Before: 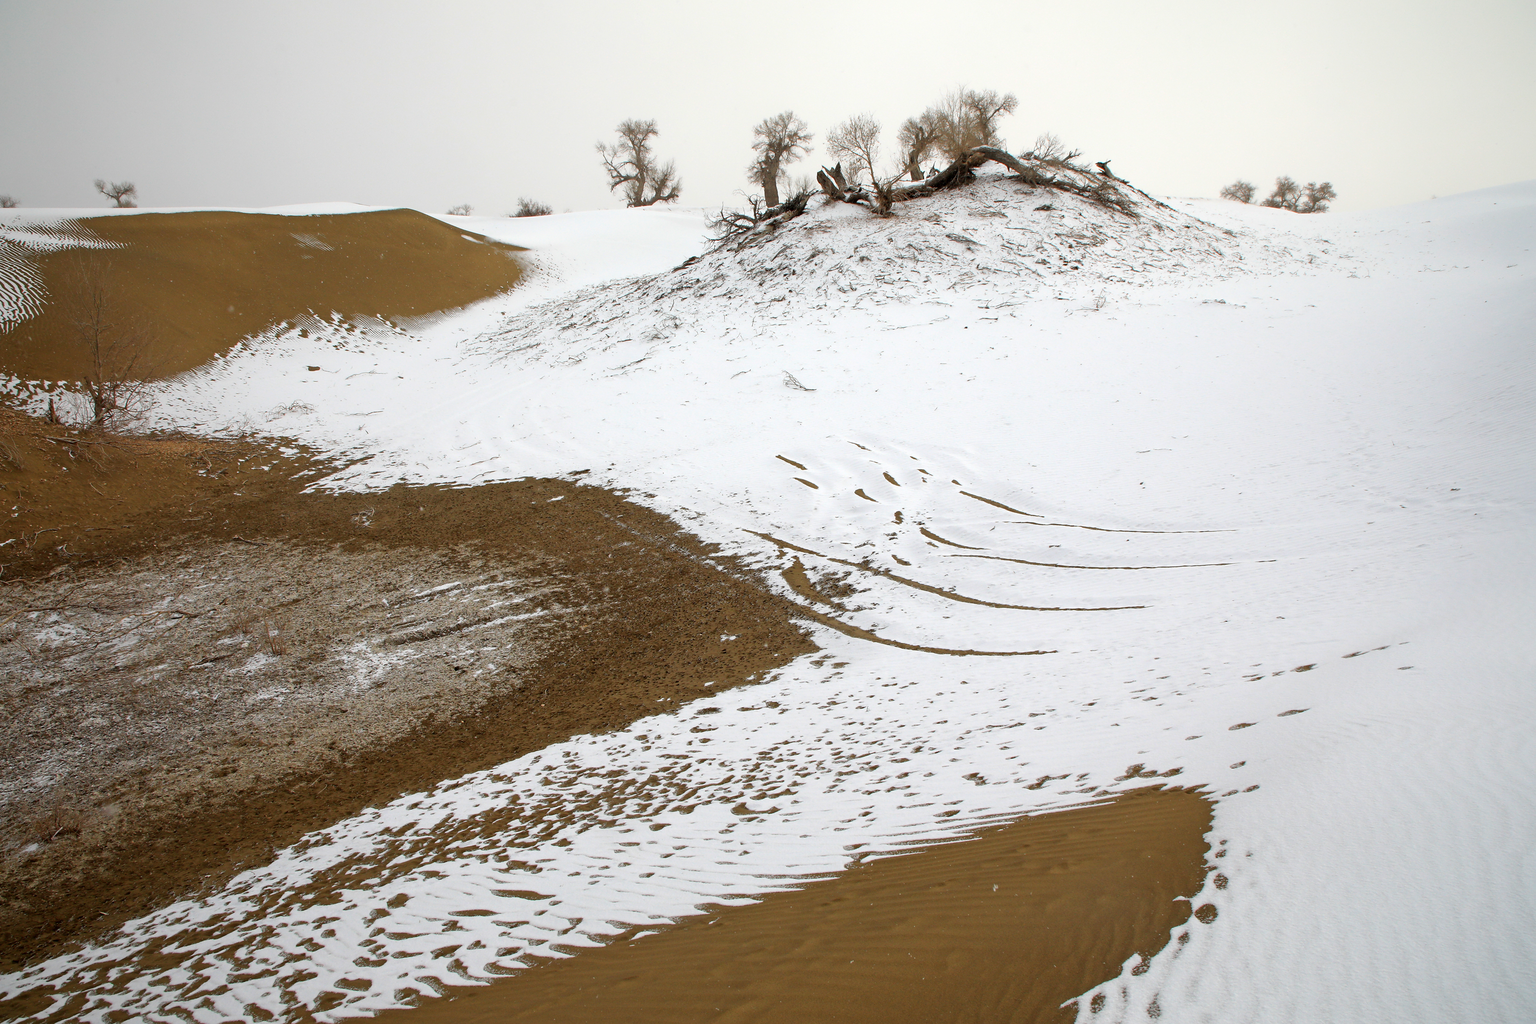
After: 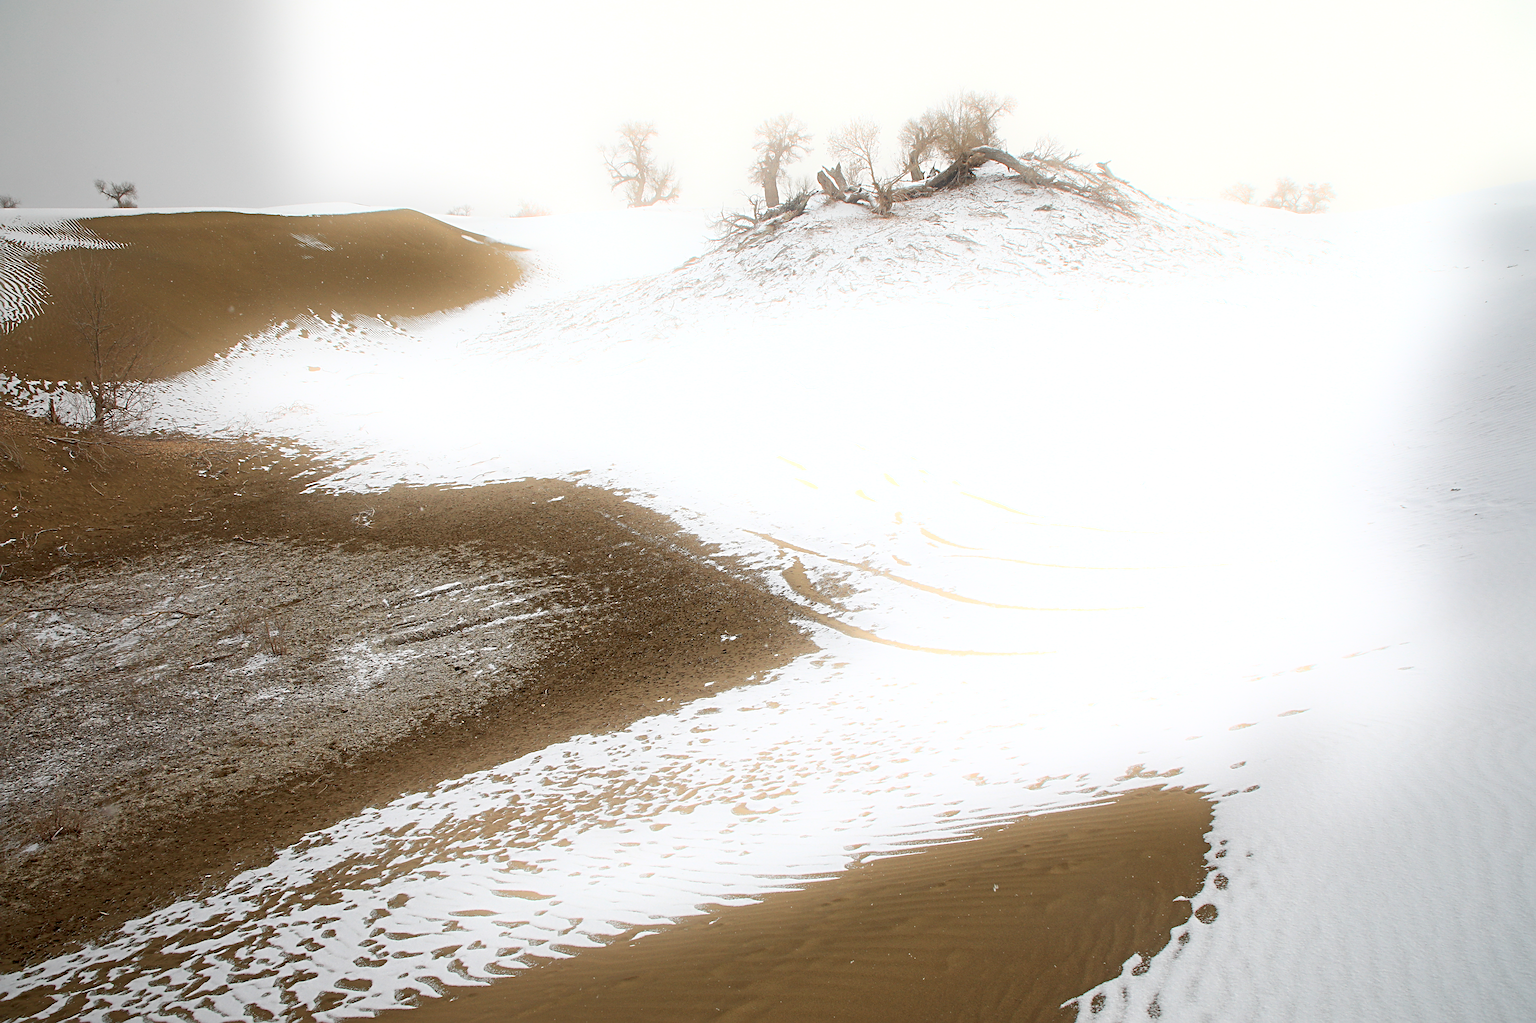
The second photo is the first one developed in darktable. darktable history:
sharpen: radius 4
color correction: saturation 0.85
rgb curve: curves: ch0 [(0, 0) (0.093, 0.159) (0.241, 0.265) (0.414, 0.42) (1, 1)], compensate middle gray true, preserve colors basic power
bloom: size 16%, threshold 98%, strength 20%
